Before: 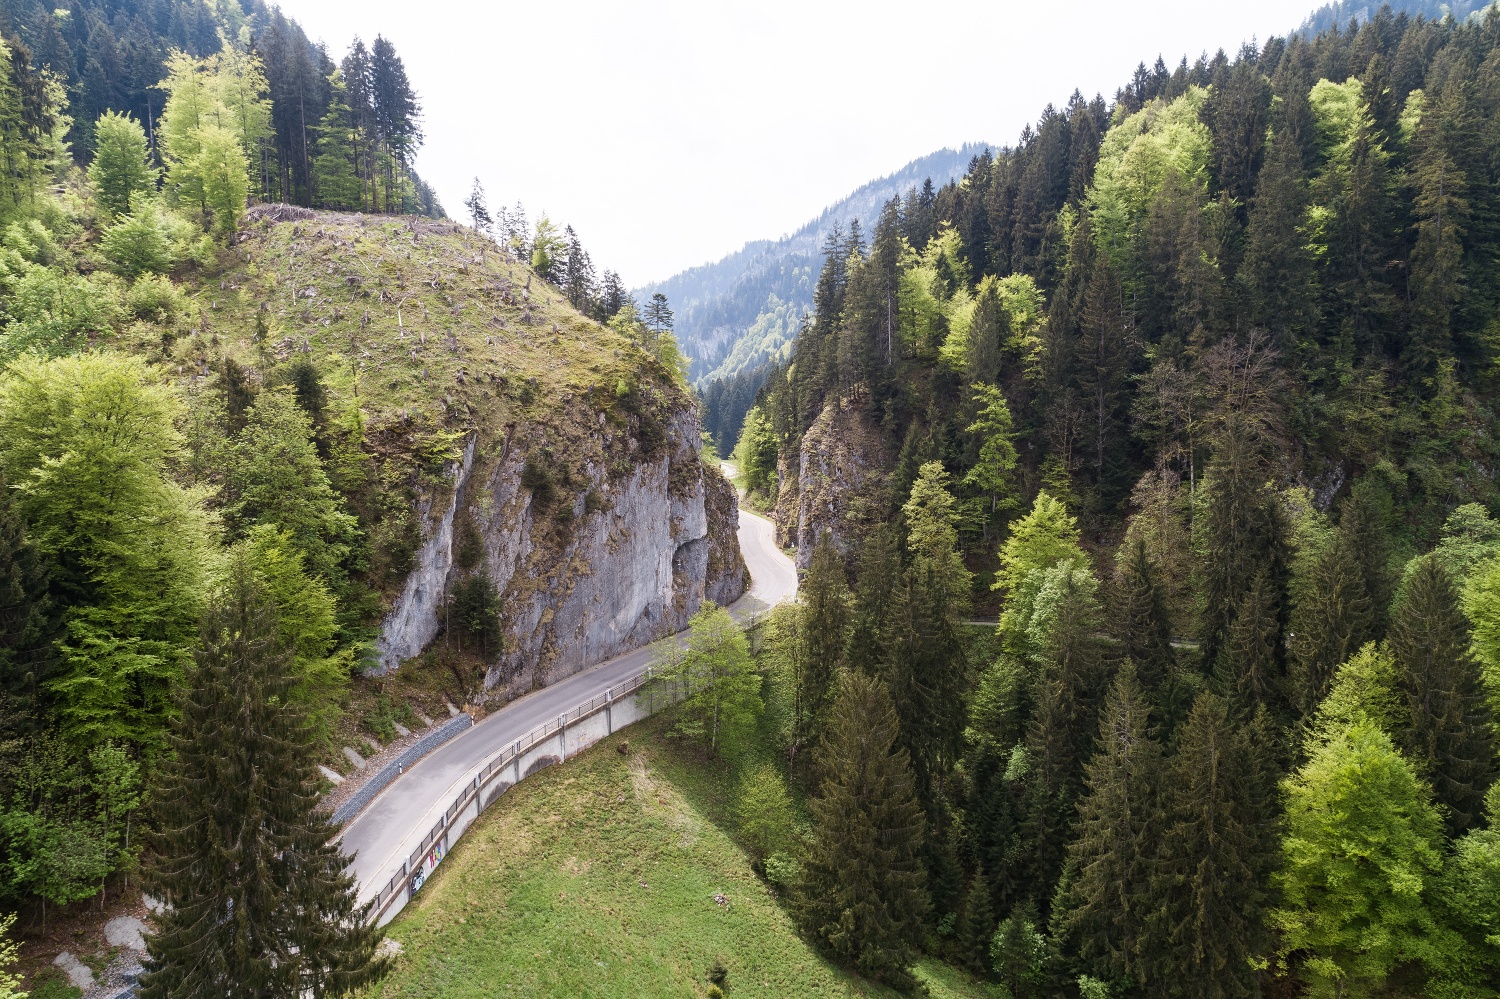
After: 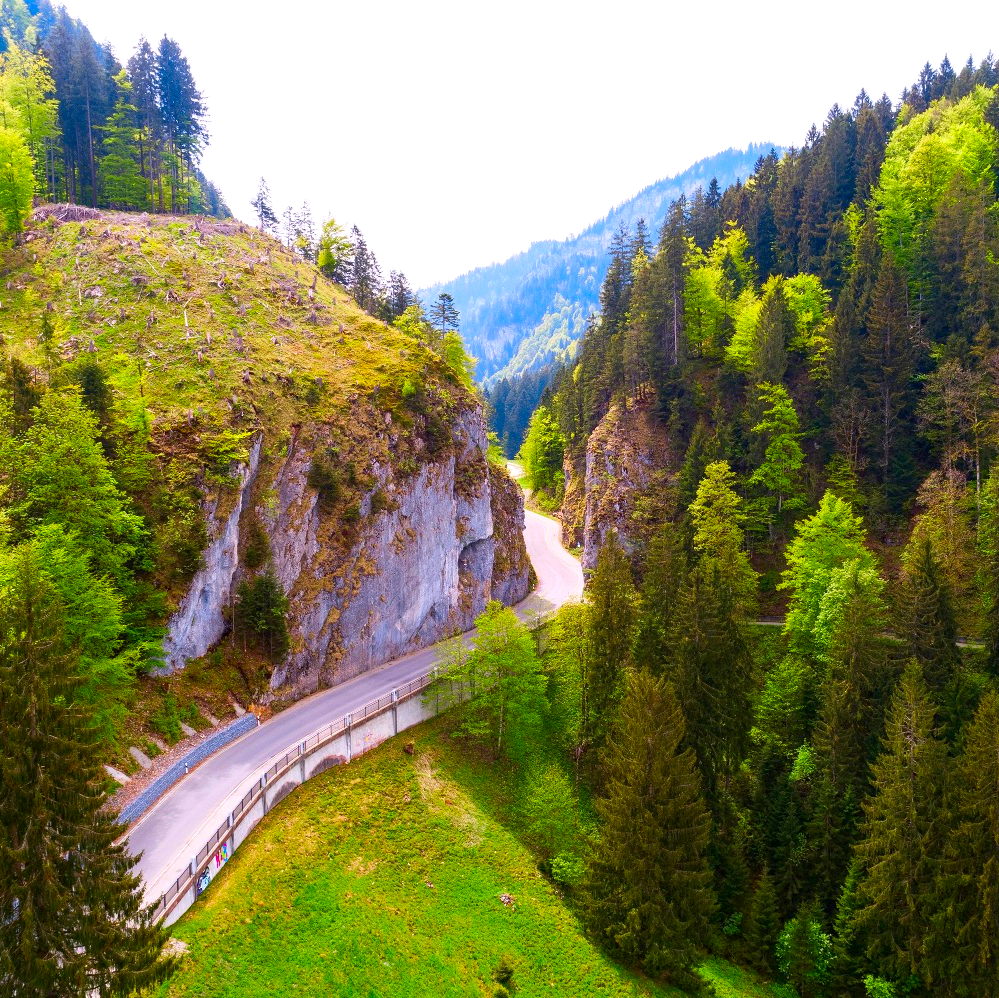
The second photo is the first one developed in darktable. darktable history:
tone equalizer: on, module defaults
exposure: black level correction 0.001, exposure 0.14 EV, compensate highlight preservation false
crop and rotate: left 14.292%, right 19.041%
color correction: highlights a* 1.59, highlights b* -1.7, saturation 2.48
haze removal: strength 0.29, distance 0.25, compatibility mode true, adaptive false
